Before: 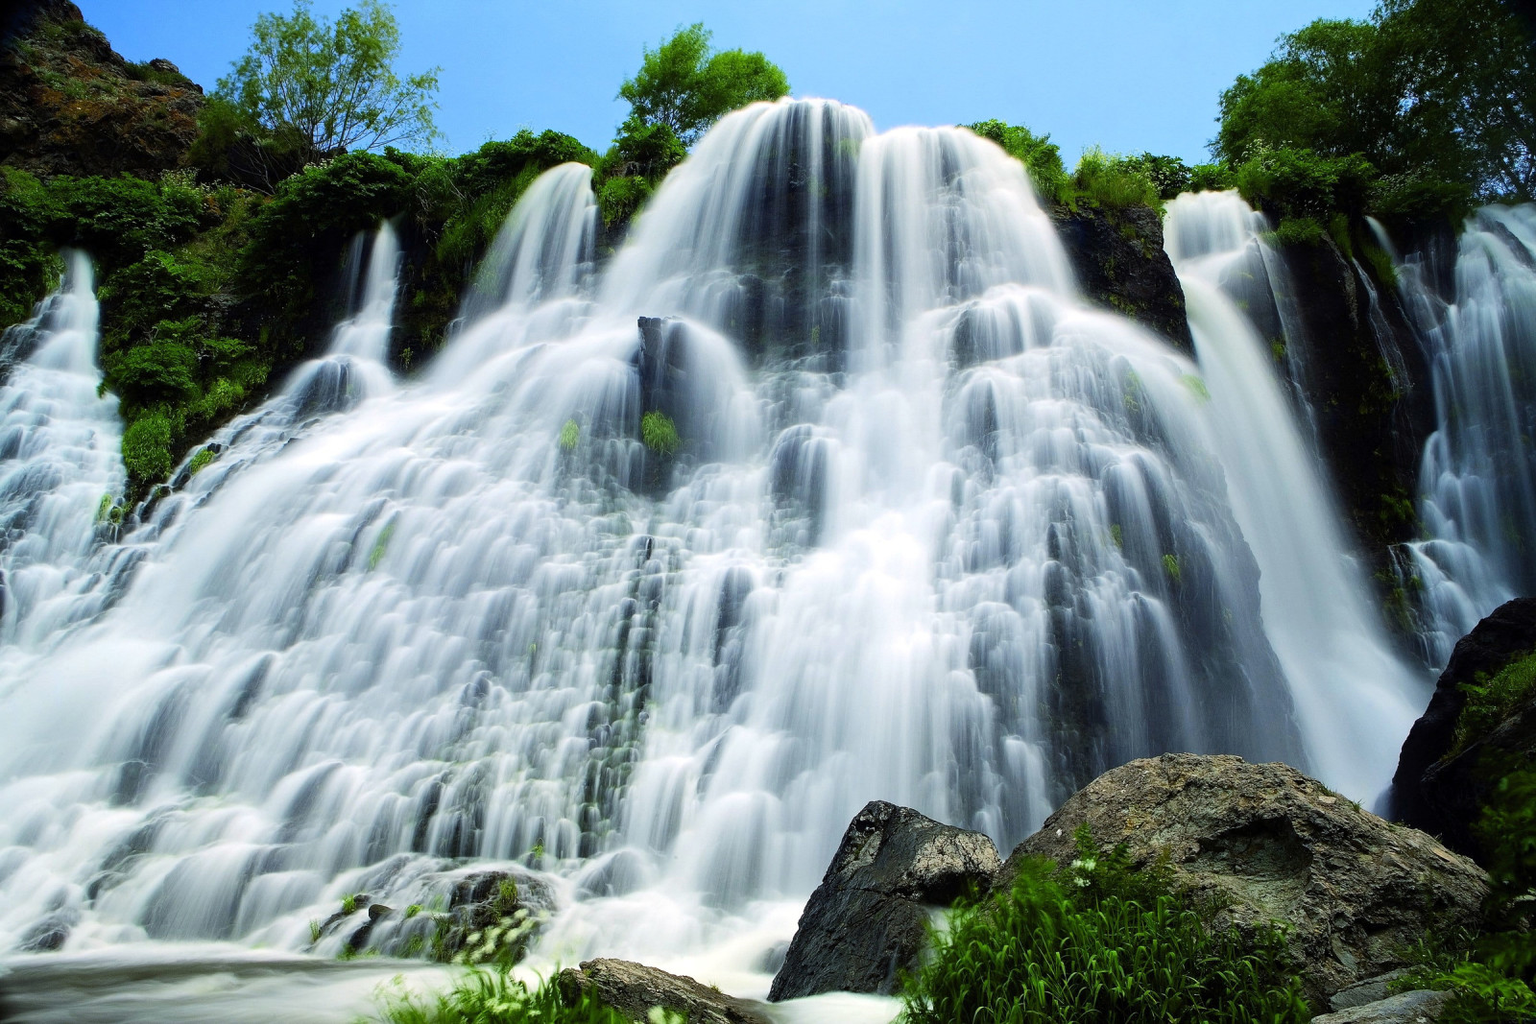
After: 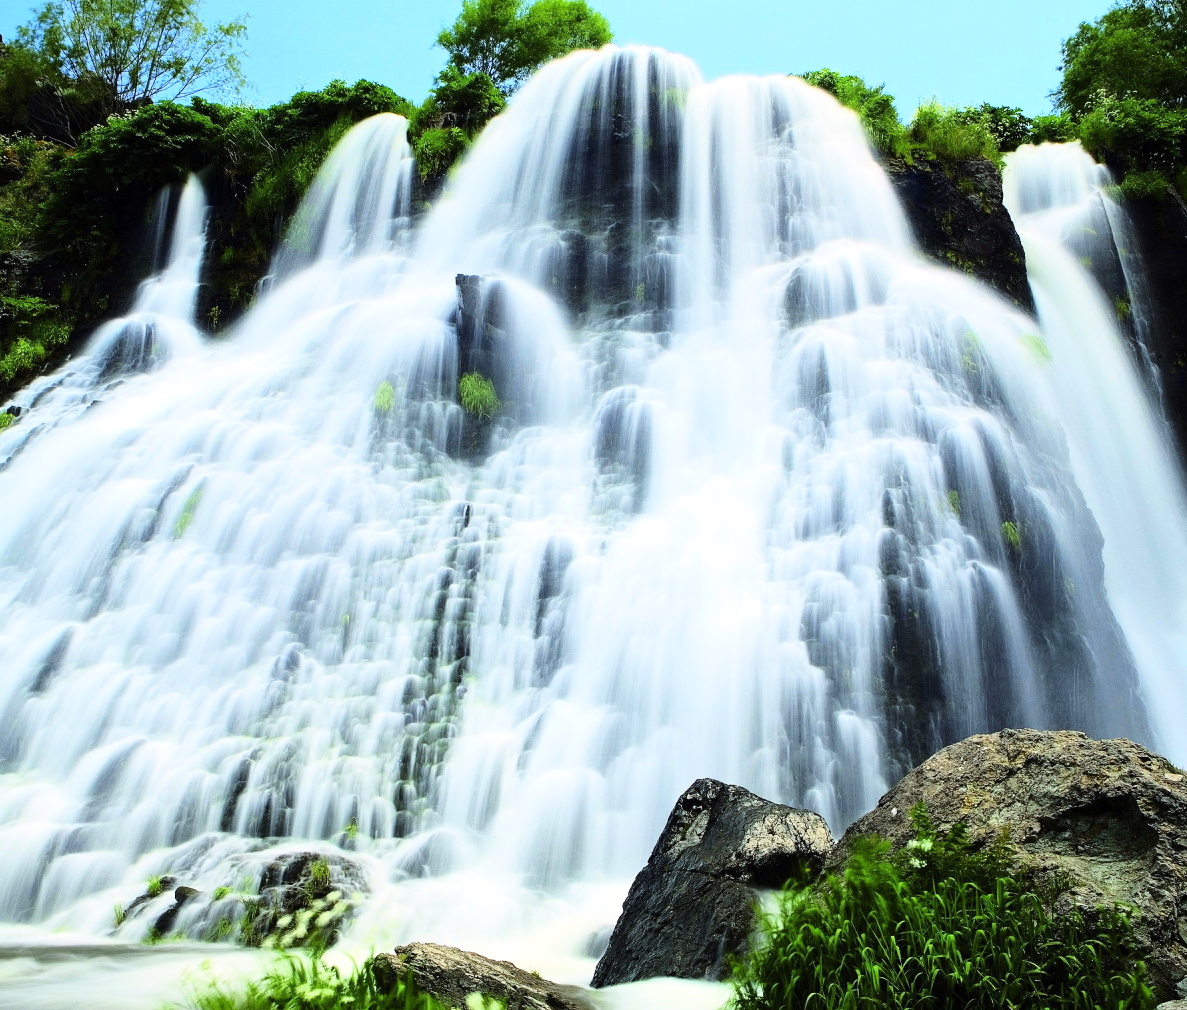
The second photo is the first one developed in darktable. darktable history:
crop and rotate: left 13.15%, top 5.251%, right 12.609%
base curve: curves: ch0 [(0, 0) (0.028, 0.03) (0.121, 0.232) (0.46, 0.748) (0.859, 0.968) (1, 1)]
